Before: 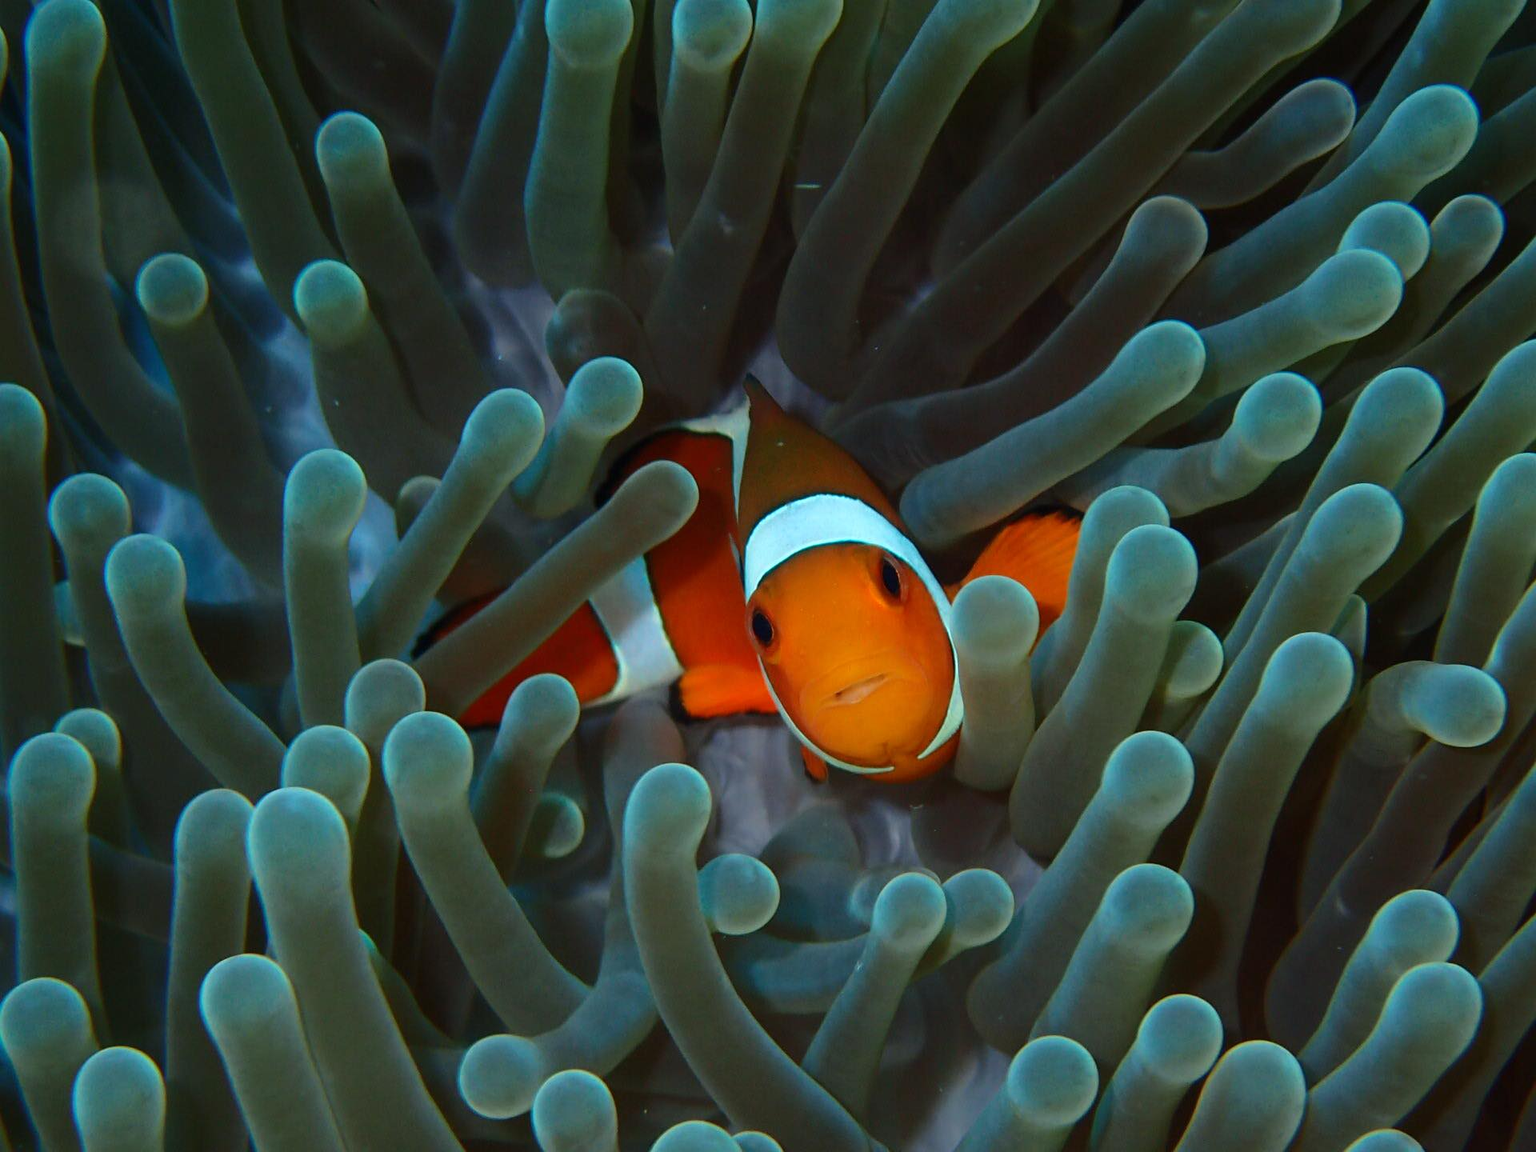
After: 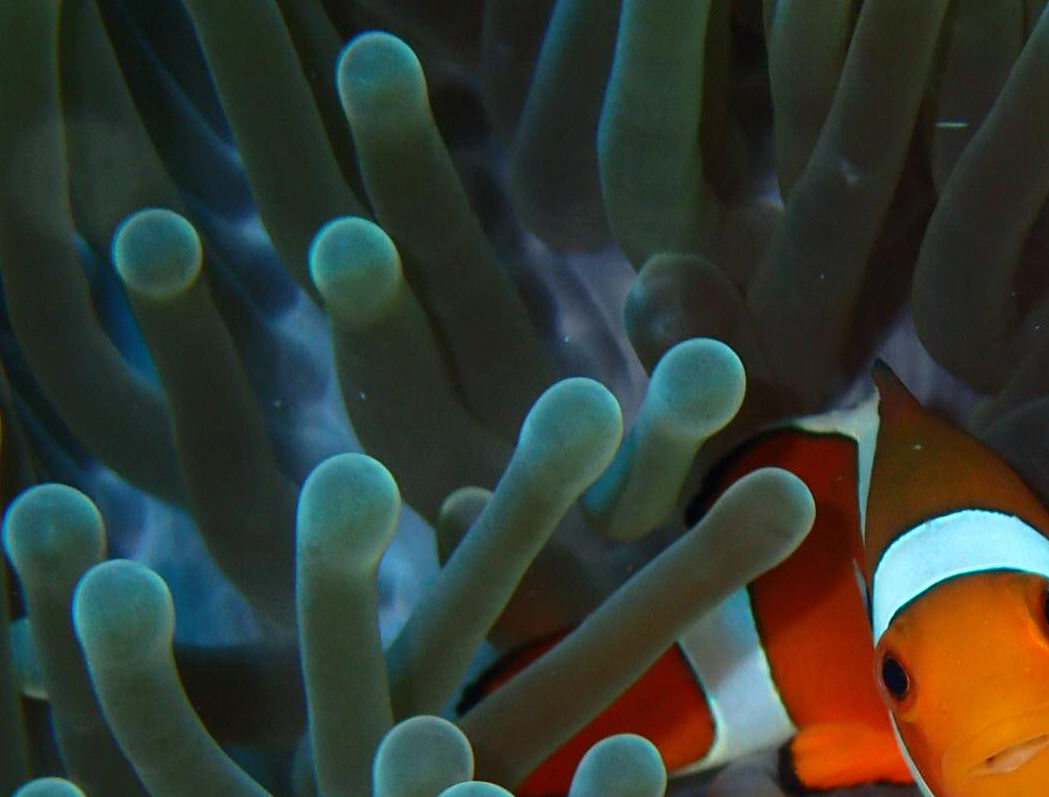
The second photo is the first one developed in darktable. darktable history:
crop and rotate: left 3.031%, top 7.525%, right 42.305%, bottom 37.077%
